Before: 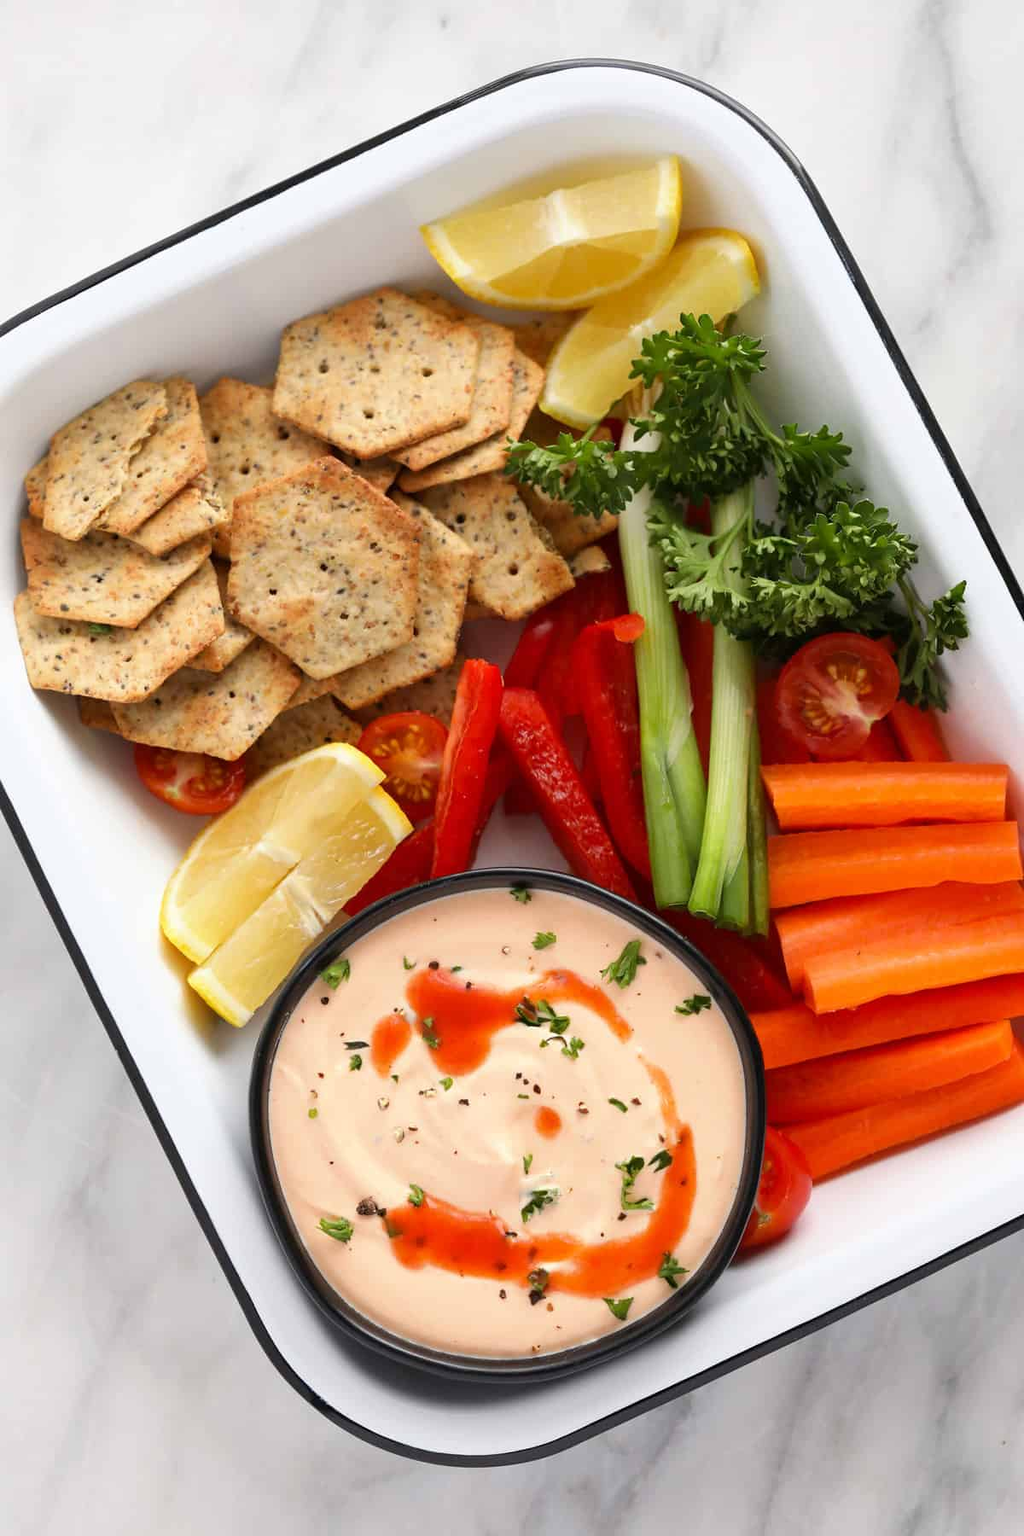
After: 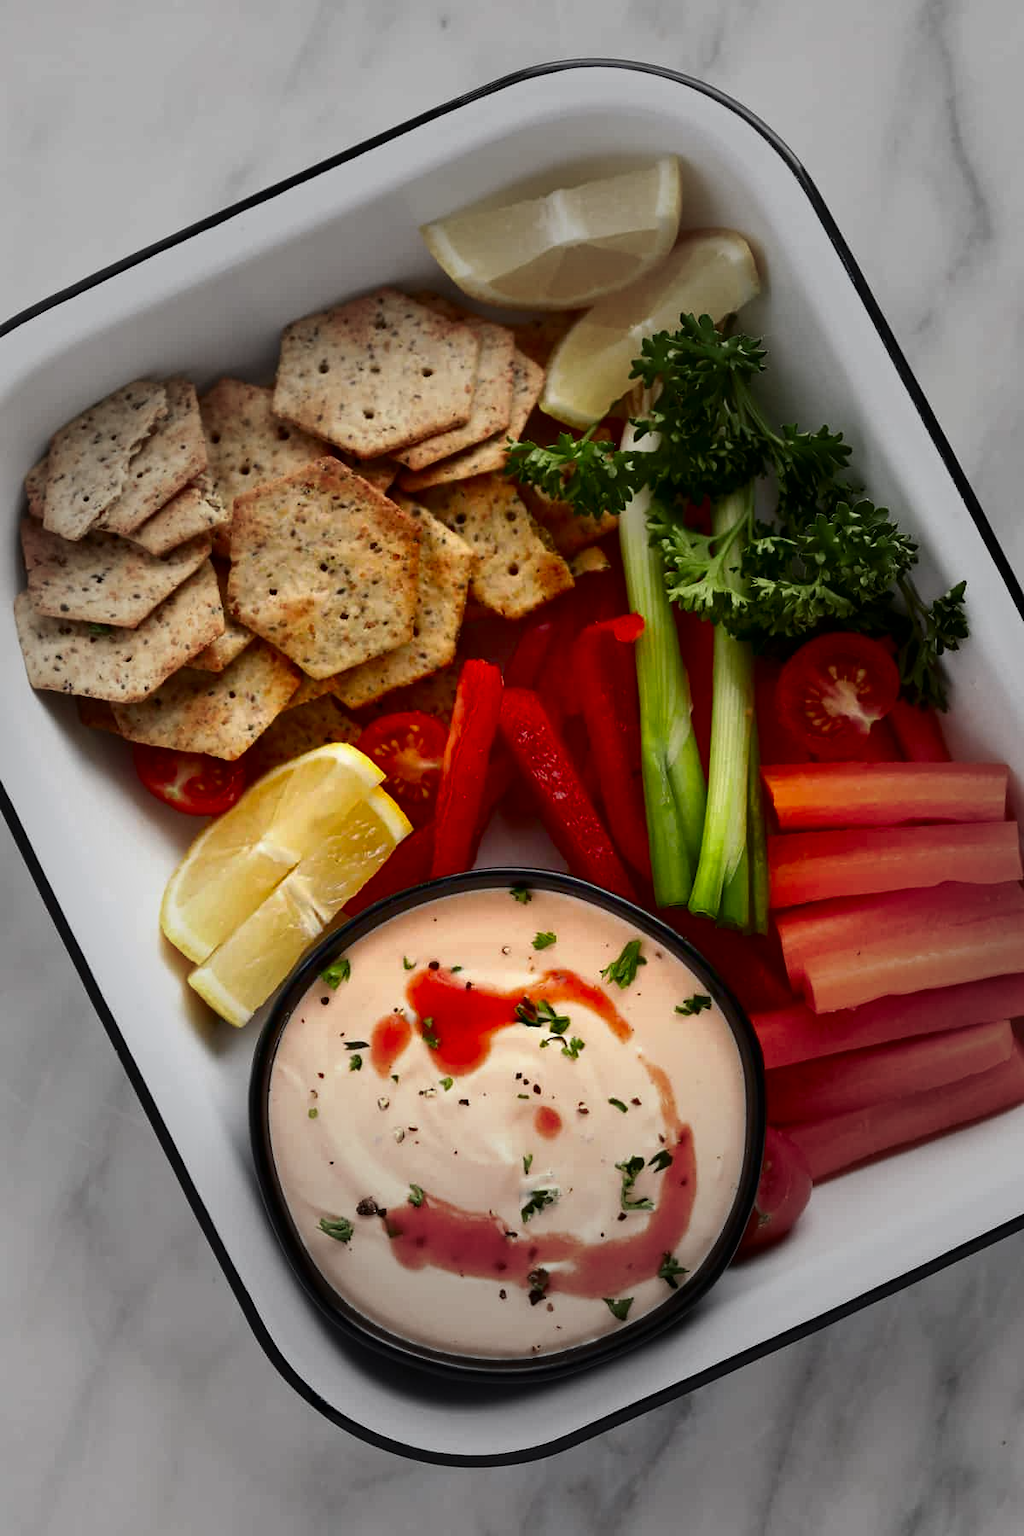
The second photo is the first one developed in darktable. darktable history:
vignetting: fall-off start 31.74%, fall-off radius 35.73%
contrast brightness saturation: contrast 0.1, brightness -0.267, saturation 0.149
